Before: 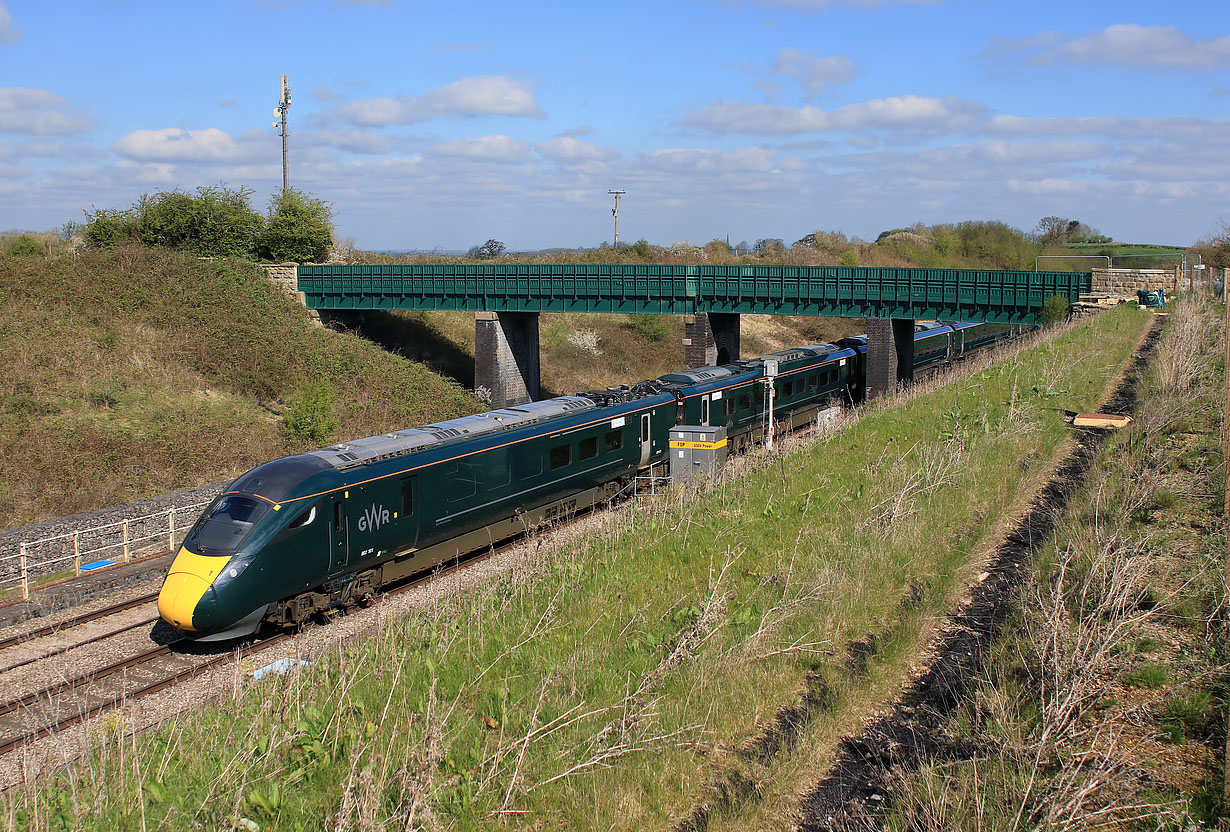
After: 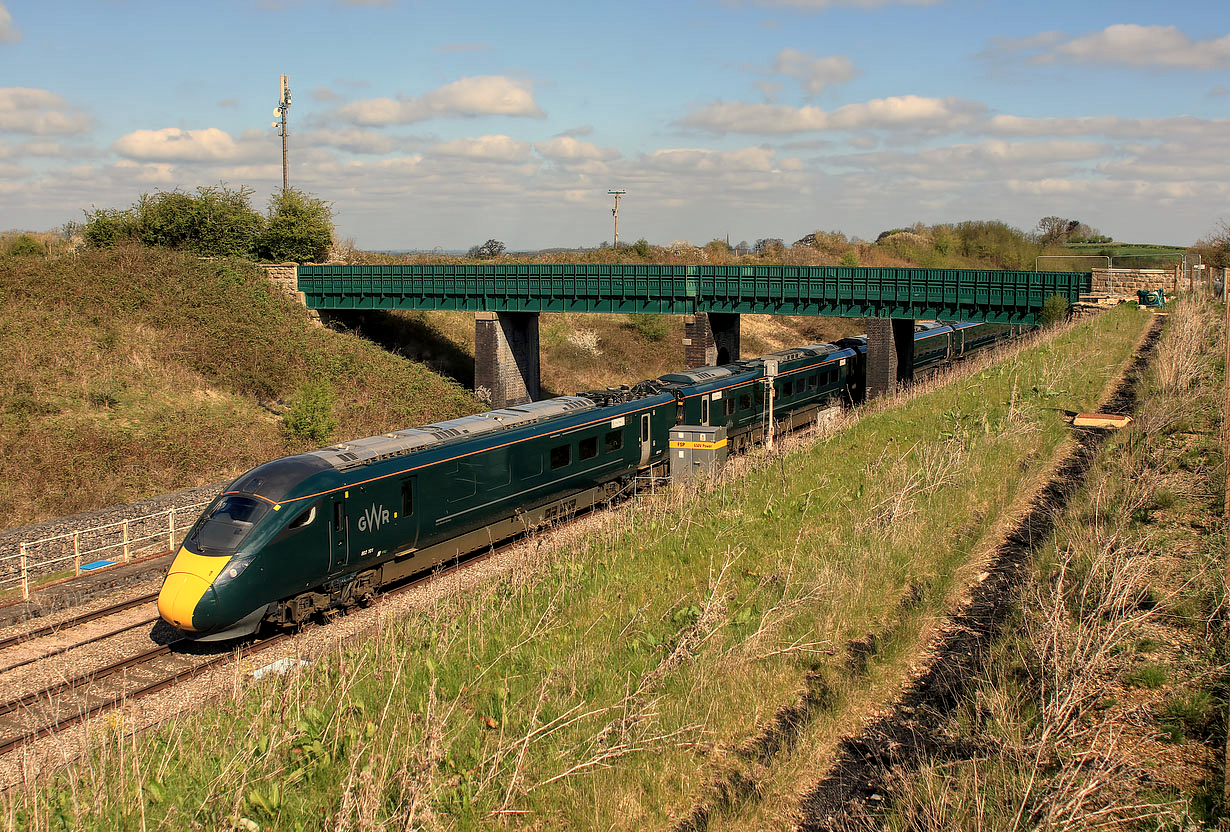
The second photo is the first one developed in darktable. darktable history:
local contrast: detail 130%
white balance: red 1.123, blue 0.83
